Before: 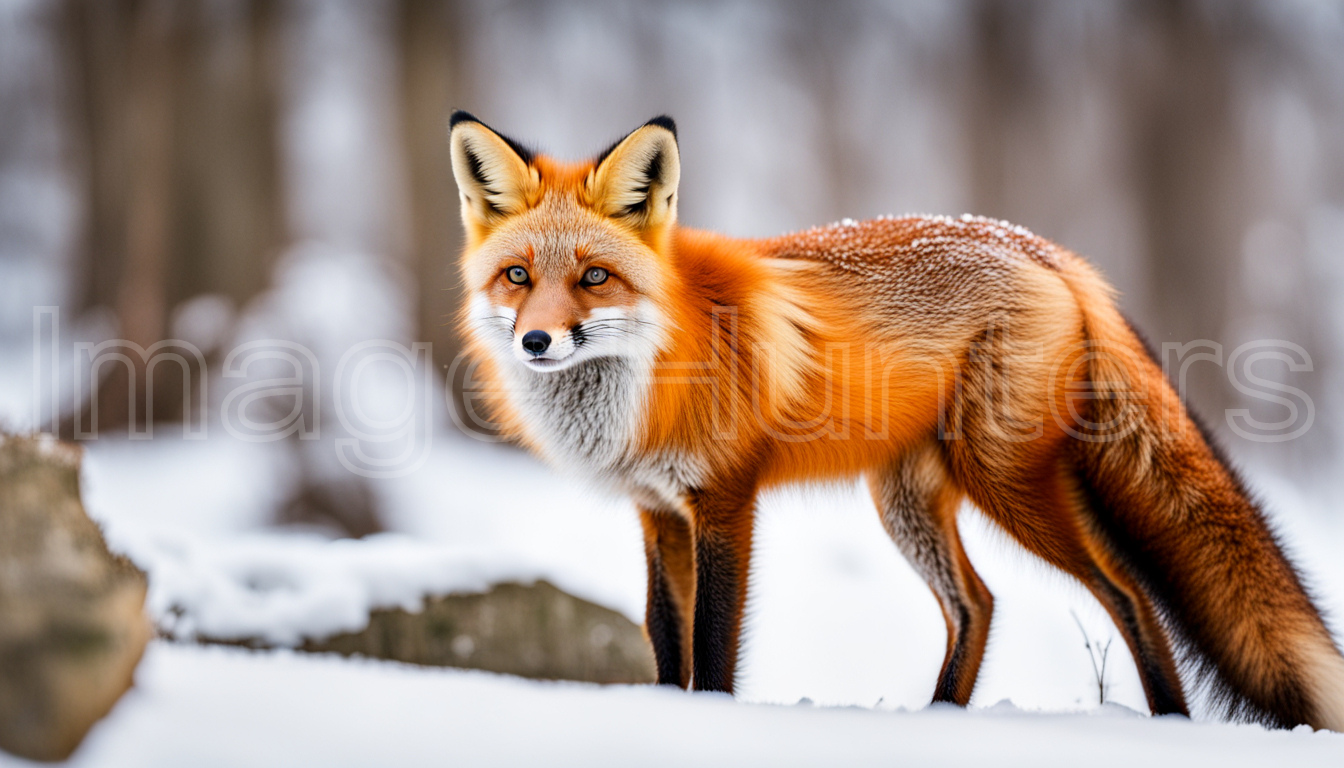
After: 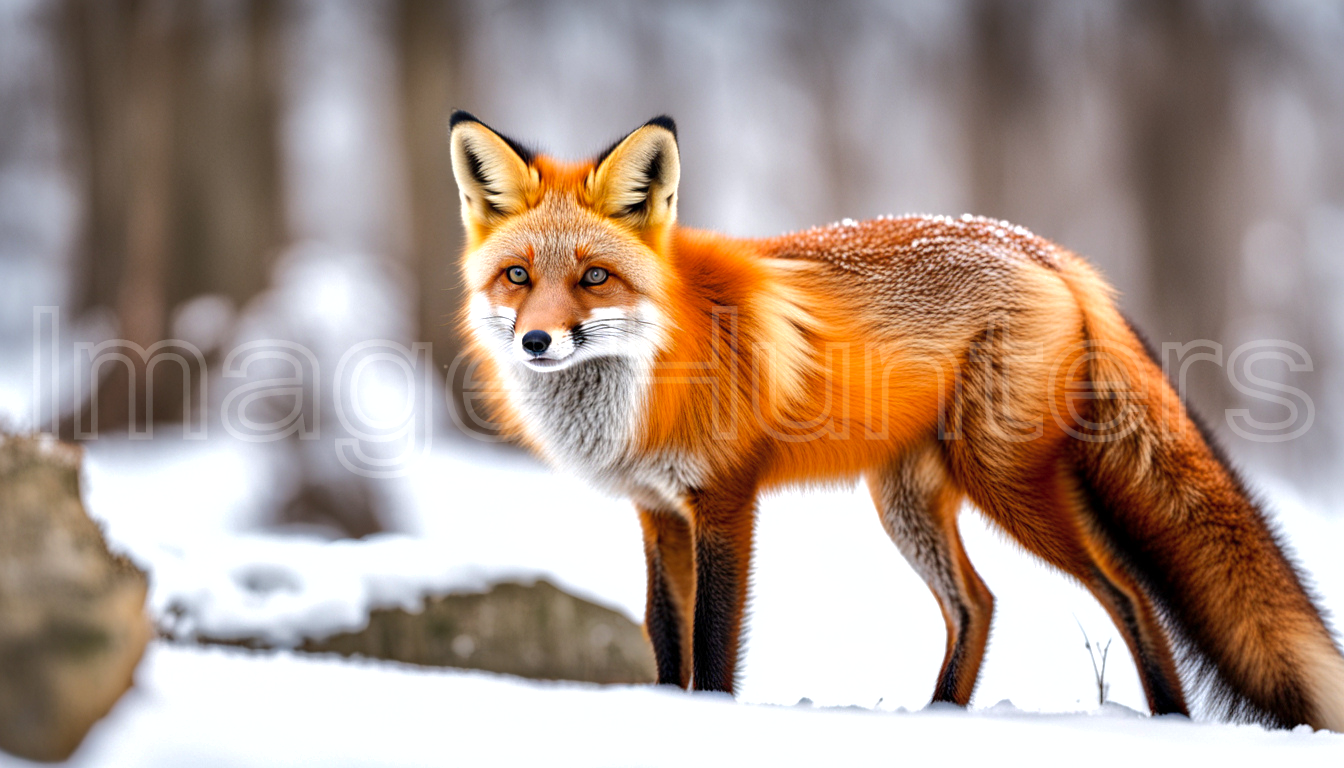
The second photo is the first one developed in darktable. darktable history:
shadows and highlights: on, module defaults
tone equalizer: -8 EV -0.417 EV, -7 EV -0.389 EV, -6 EV -0.333 EV, -5 EV -0.222 EV, -3 EV 0.222 EV, -2 EV 0.333 EV, -1 EV 0.389 EV, +0 EV 0.417 EV, edges refinement/feathering 500, mask exposure compensation -1.57 EV, preserve details no
